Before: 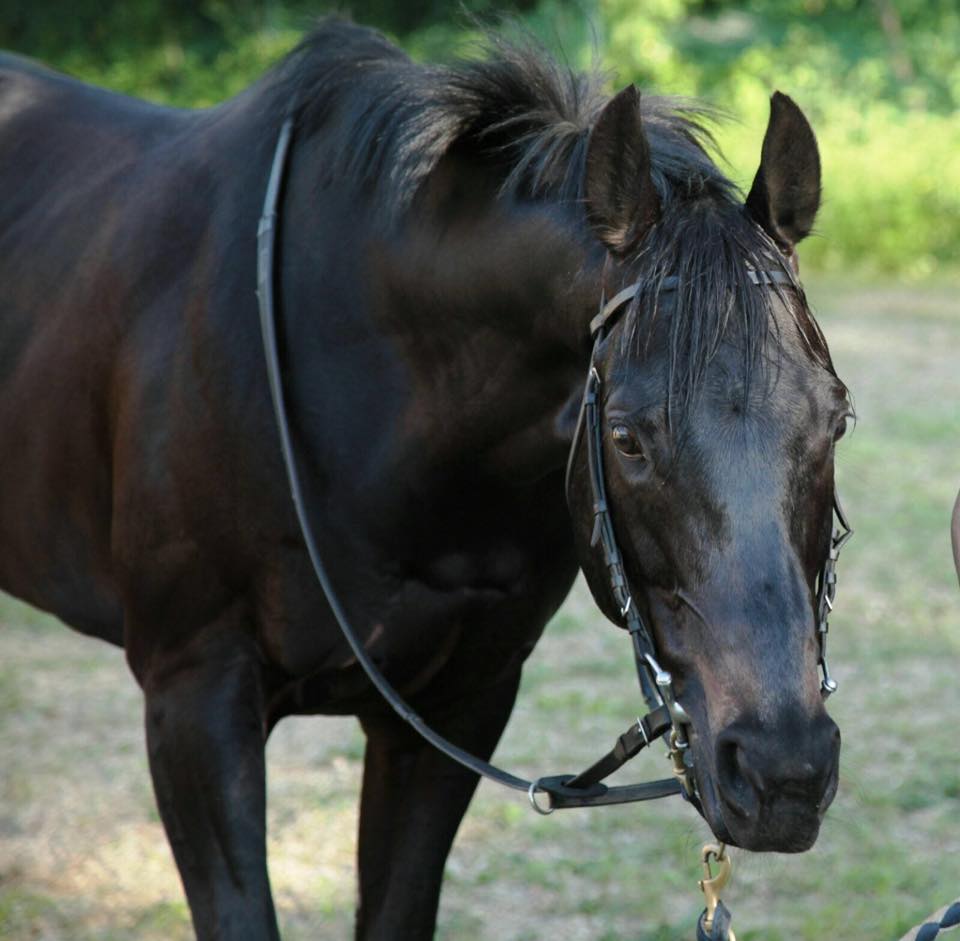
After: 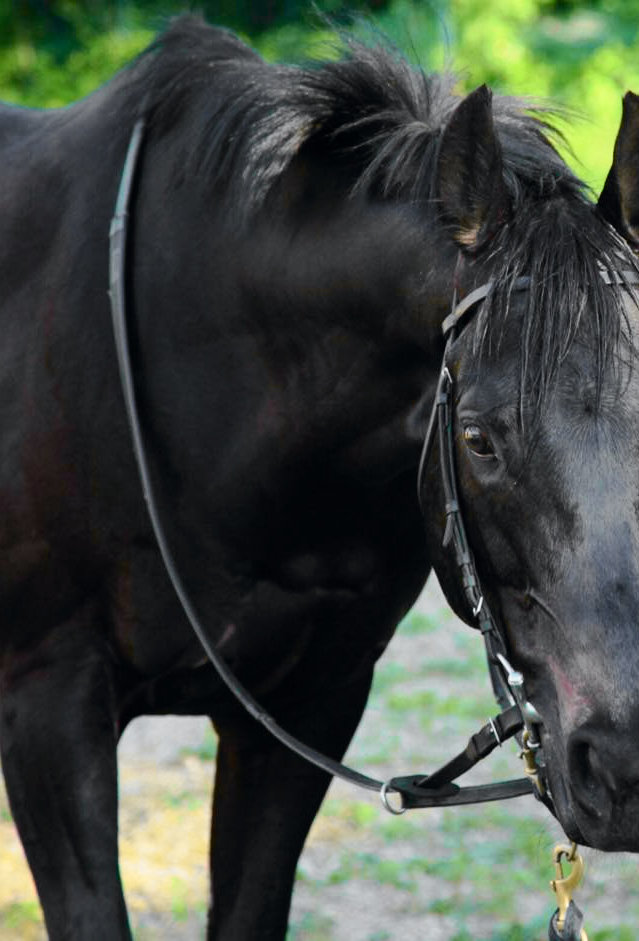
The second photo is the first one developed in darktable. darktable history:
tone curve: curves: ch0 [(0, 0) (0.071, 0.047) (0.266, 0.26) (0.491, 0.552) (0.753, 0.818) (1, 0.983)]; ch1 [(0, 0) (0.346, 0.307) (0.408, 0.369) (0.463, 0.443) (0.482, 0.493) (0.502, 0.5) (0.517, 0.518) (0.546, 0.587) (0.588, 0.643) (0.651, 0.709) (1, 1)]; ch2 [(0, 0) (0.346, 0.34) (0.434, 0.46) (0.485, 0.494) (0.5, 0.494) (0.517, 0.503) (0.535, 0.545) (0.583, 0.634) (0.625, 0.686) (1, 1)], color space Lab, independent channels, preserve colors none
crop: left 15.419%, right 17.914%
